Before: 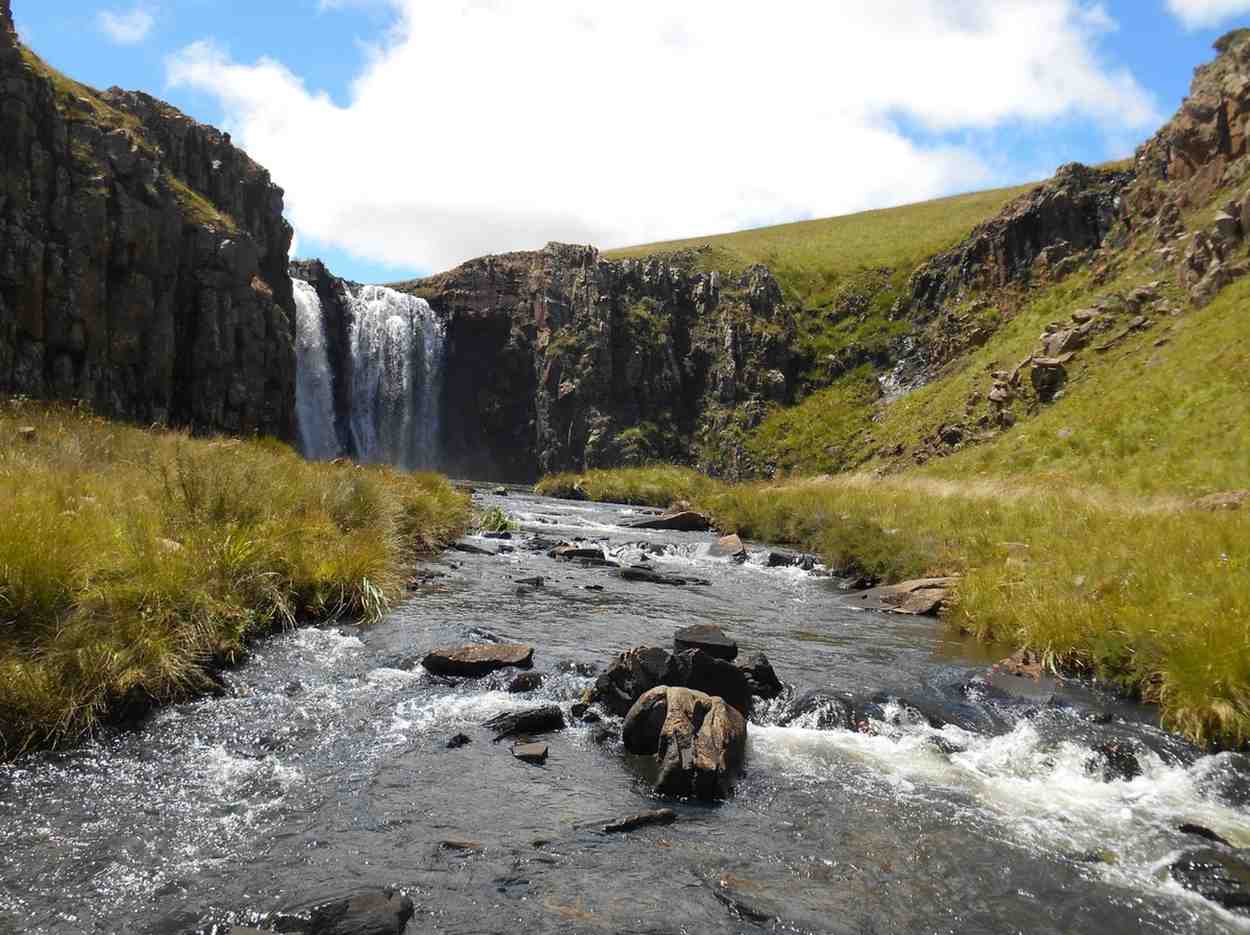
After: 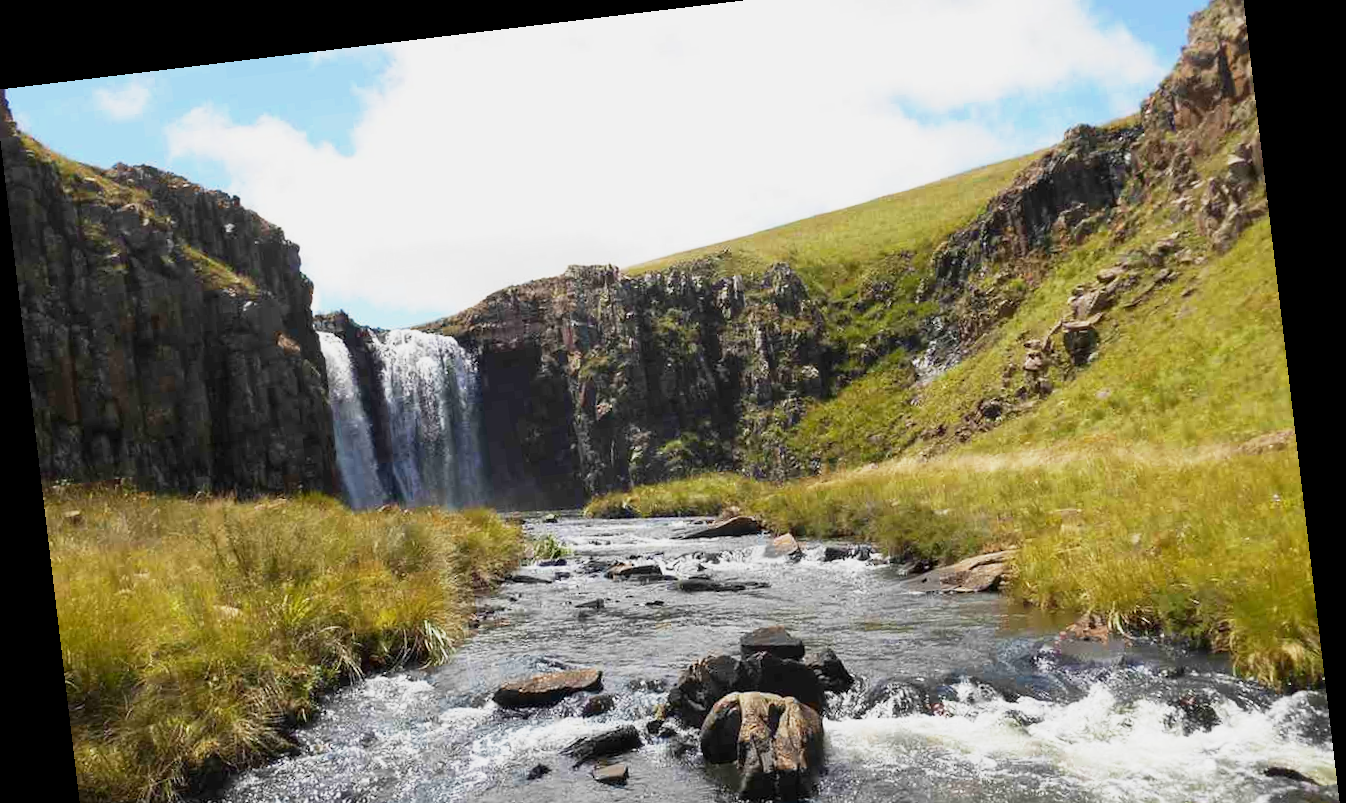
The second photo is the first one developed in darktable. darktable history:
base curve: curves: ch0 [(0, 0) (0.088, 0.125) (0.176, 0.251) (0.354, 0.501) (0.613, 0.749) (1, 0.877)], preserve colors none
rotate and perspective: rotation -6.83°, automatic cropping off
crop: left 0.387%, top 5.469%, bottom 19.809%
